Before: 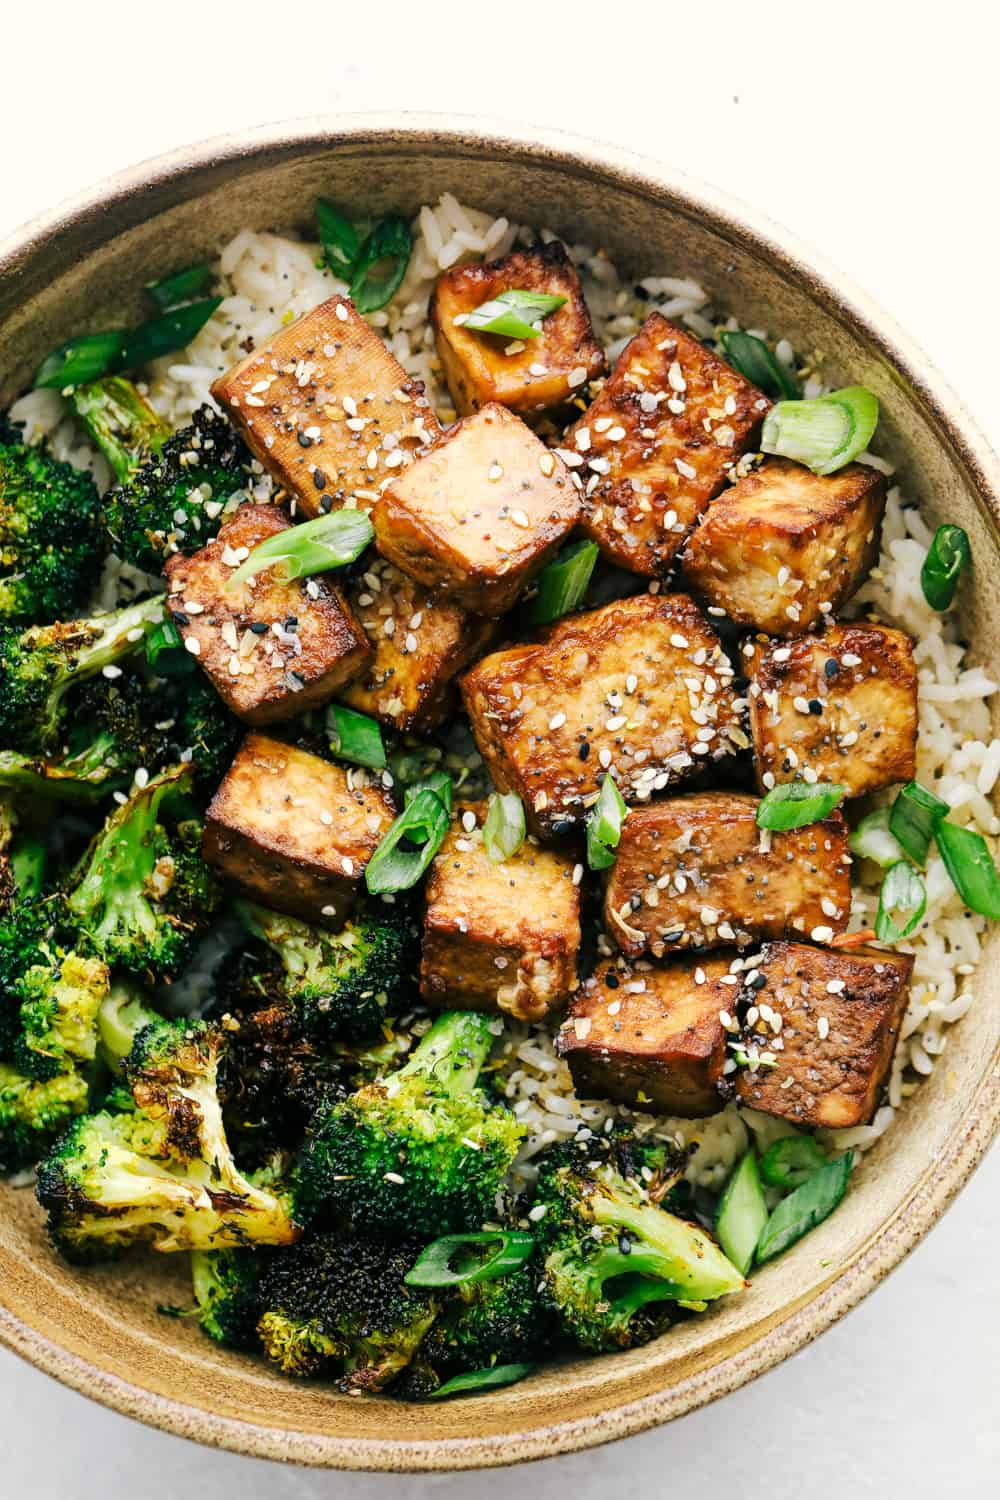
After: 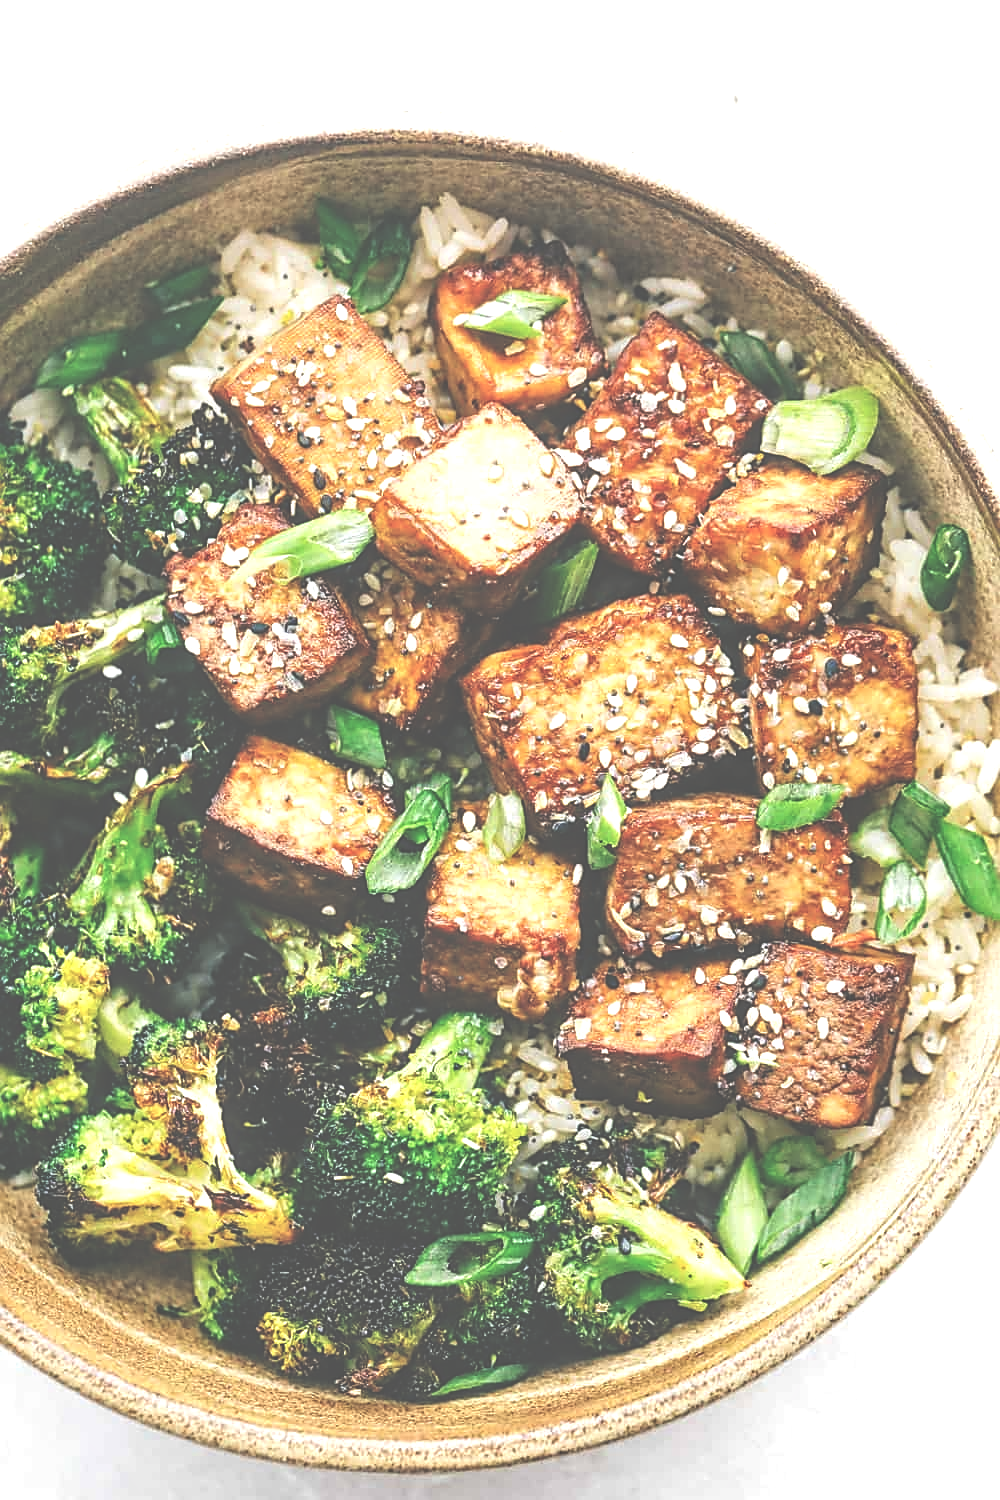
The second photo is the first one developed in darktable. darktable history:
local contrast: on, module defaults
exposure: black level correction -0.073, exposure 0.502 EV, compensate highlight preservation false
sharpen: on, module defaults
